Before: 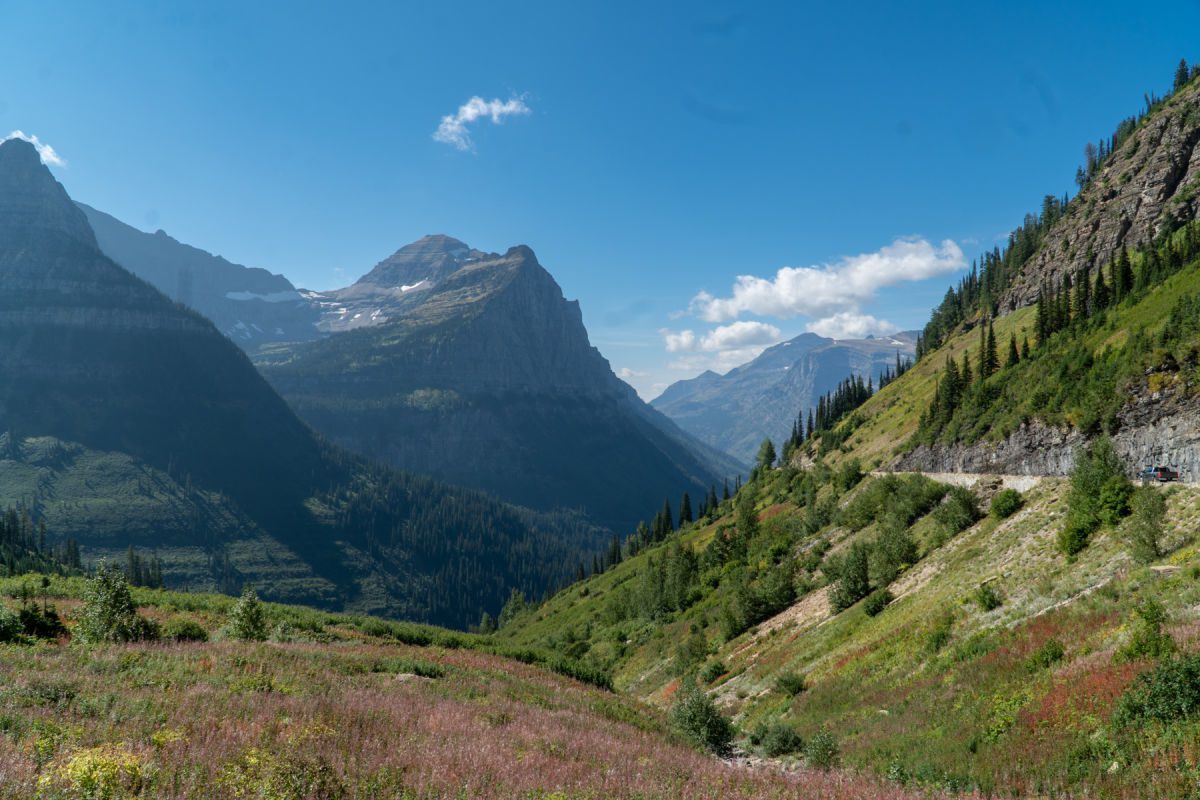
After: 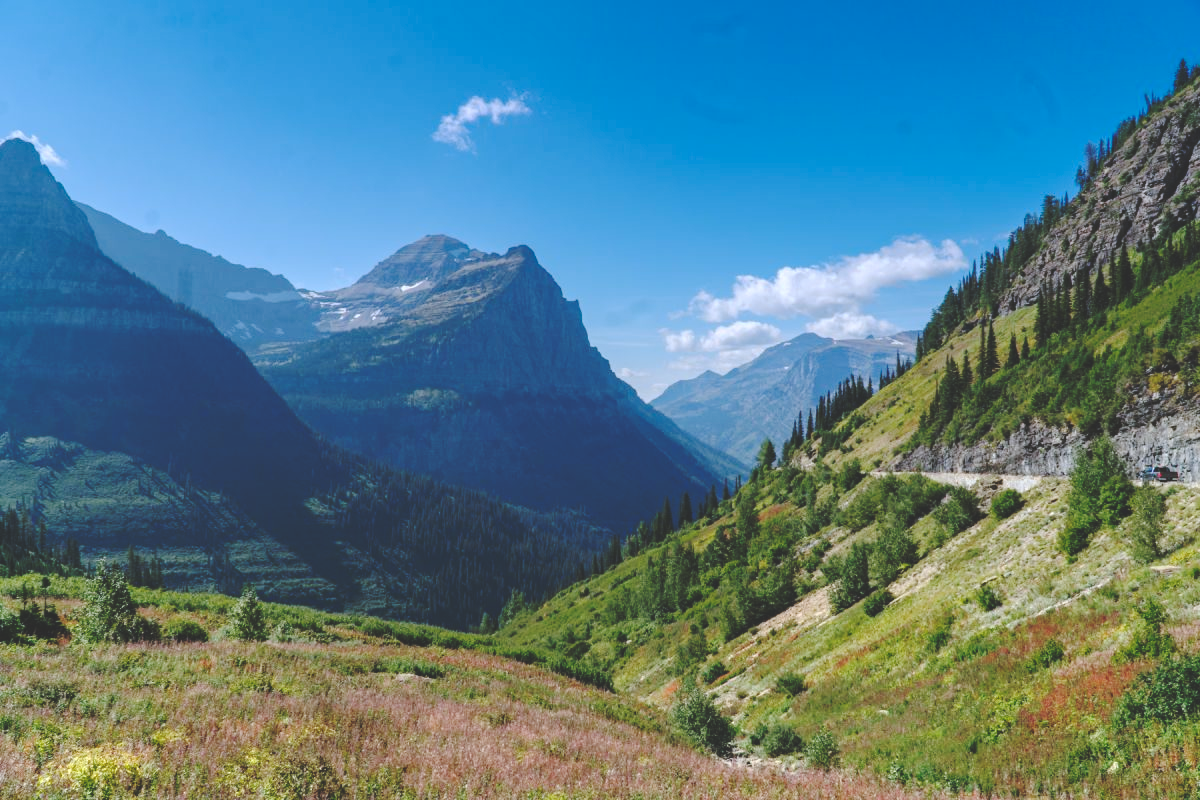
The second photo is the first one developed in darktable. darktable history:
haze removal: compatibility mode true, adaptive false
base curve: curves: ch0 [(0, 0.024) (0.055, 0.065) (0.121, 0.166) (0.236, 0.319) (0.693, 0.726) (1, 1)], preserve colors none
white balance: red 0.978, blue 0.999
exposure: black level correction 0, exposure 0.5 EV, compensate exposure bias true, compensate highlight preservation false
graduated density: hue 238.83°, saturation 50%
